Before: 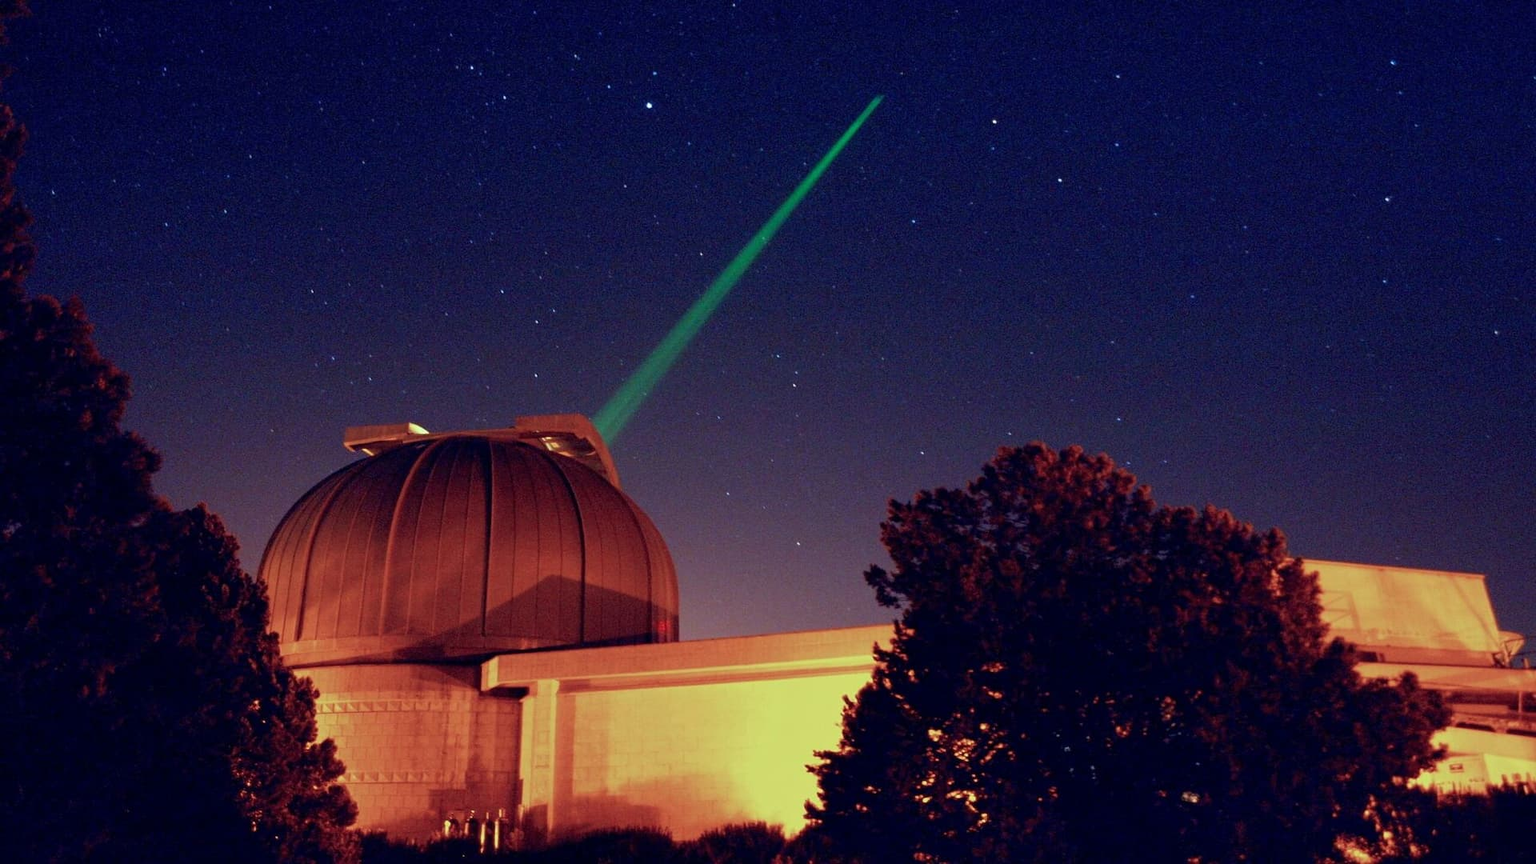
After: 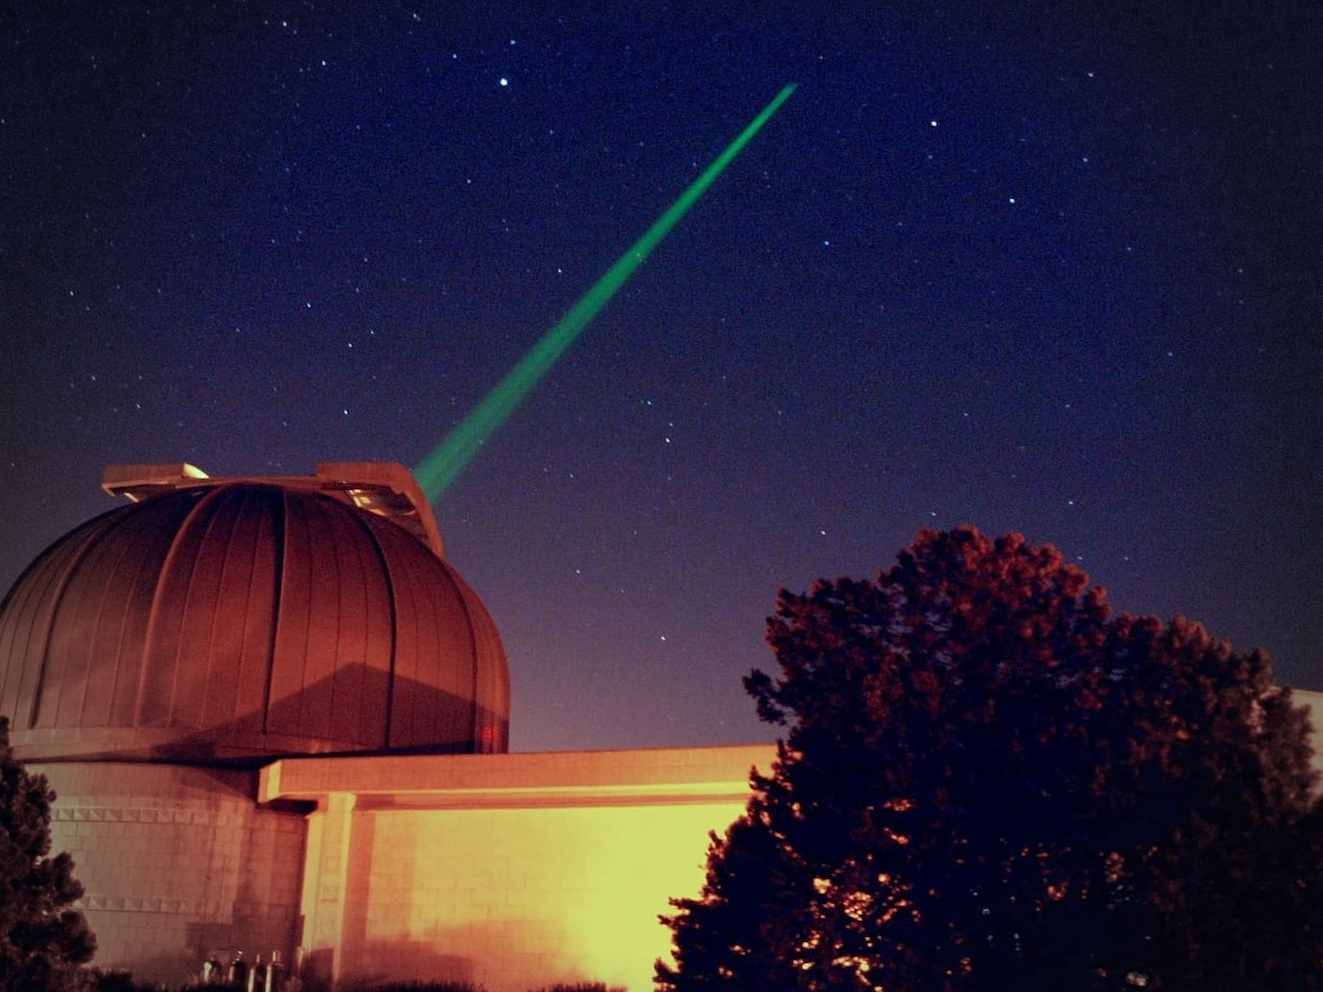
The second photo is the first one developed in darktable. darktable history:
crop and rotate: angle -2.83°, left 14.242%, top 0.02%, right 10.837%, bottom 0.079%
vignetting: fall-off start 68.95%, fall-off radius 30.29%, width/height ratio 0.995, shape 0.854, unbound false
